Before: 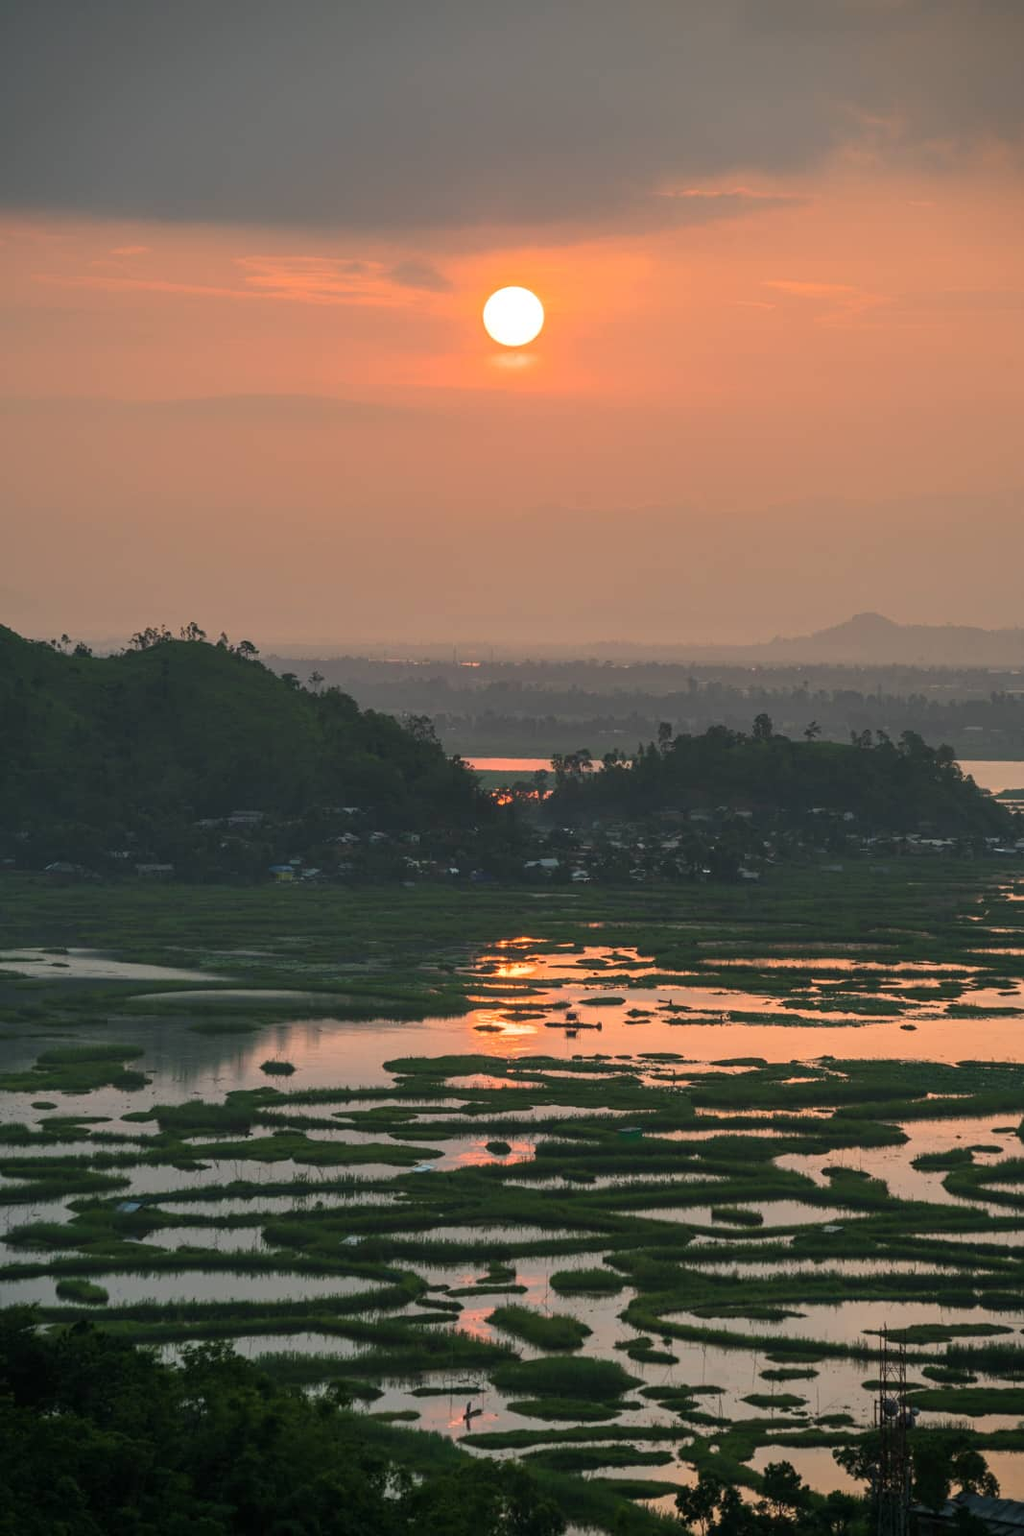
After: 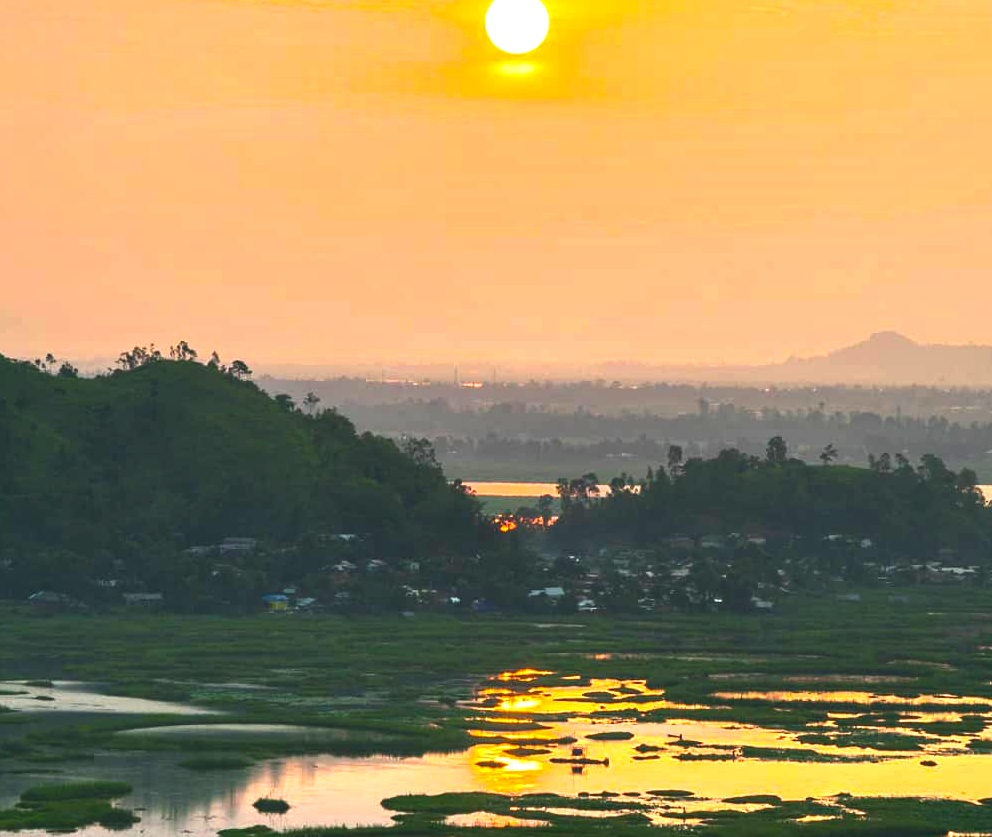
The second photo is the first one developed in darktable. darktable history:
exposure: black level correction 0, exposure 0.9 EV, compensate exposure bias true, compensate highlight preservation false
color balance rgb: linear chroma grading › global chroma 9%, perceptual saturation grading › global saturation 36%, perceptual brilliance grading › global brilliance 15%, perceptual brilliance grading › shadows -35%, global vibrance 15%
crop: left 1.744%, top 19.225%, right 5.069%, bottom 28.357%
